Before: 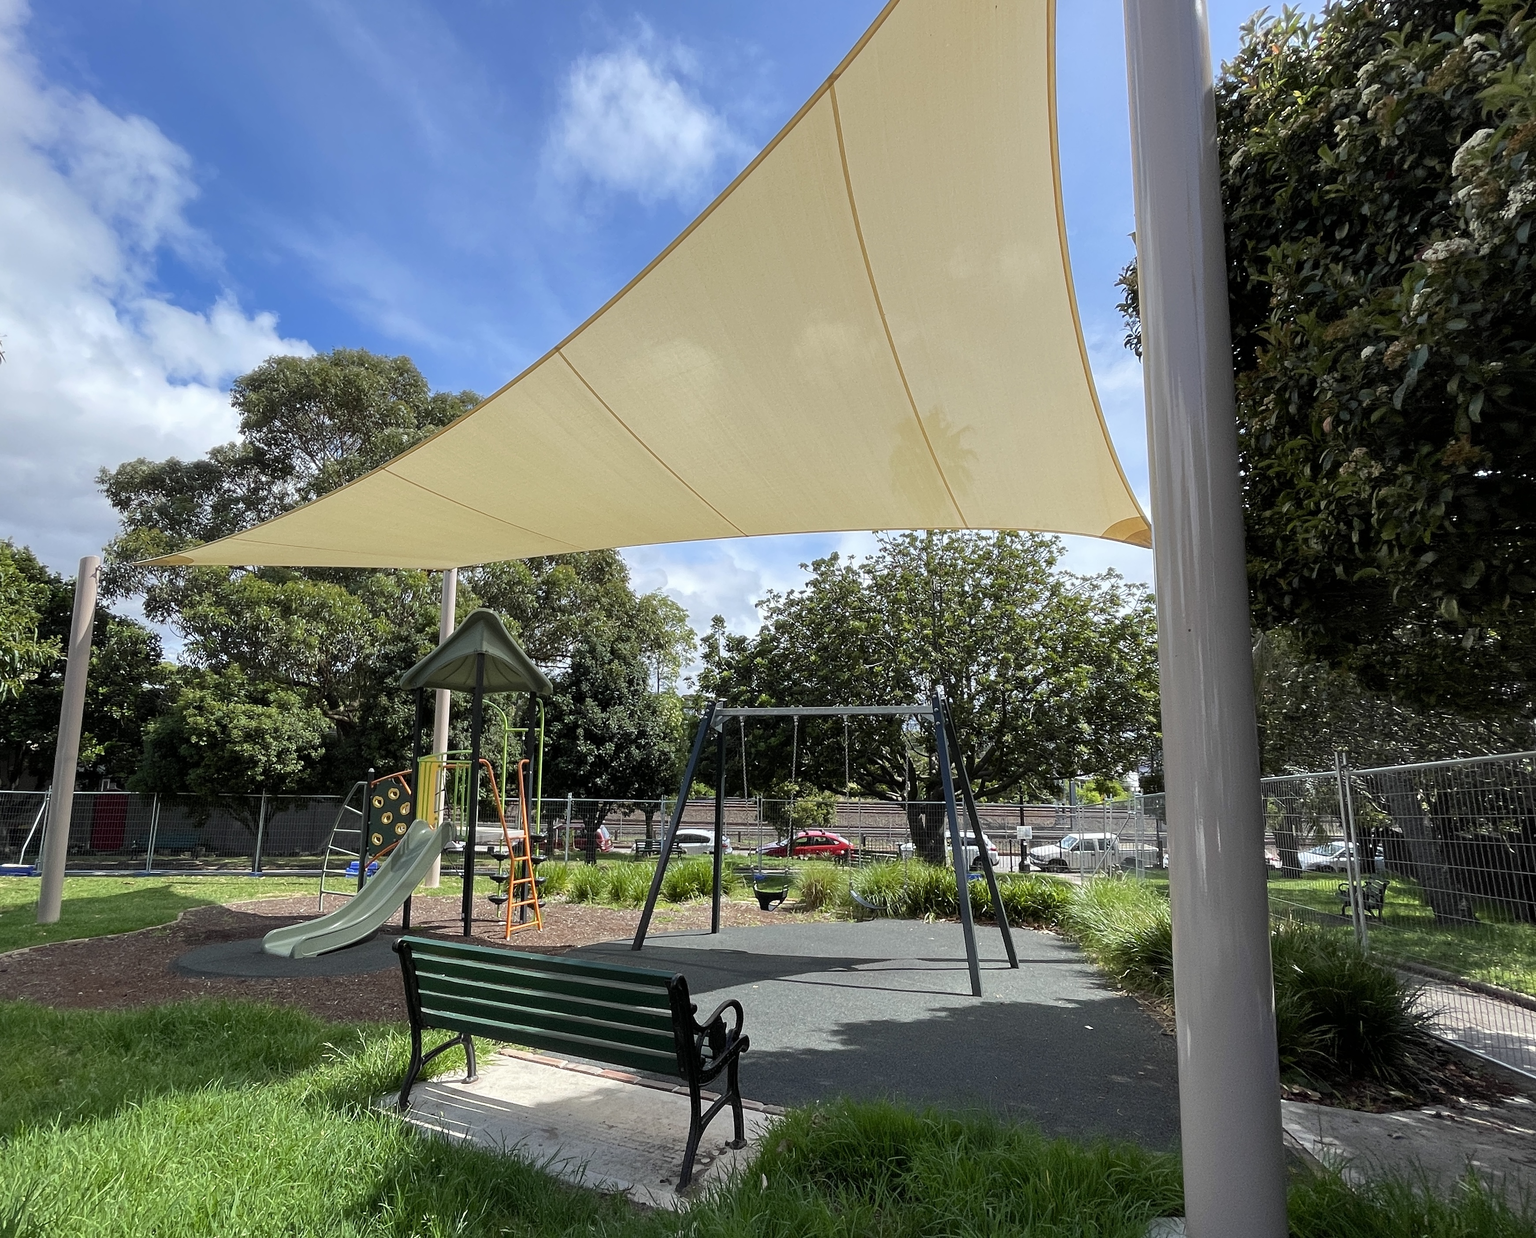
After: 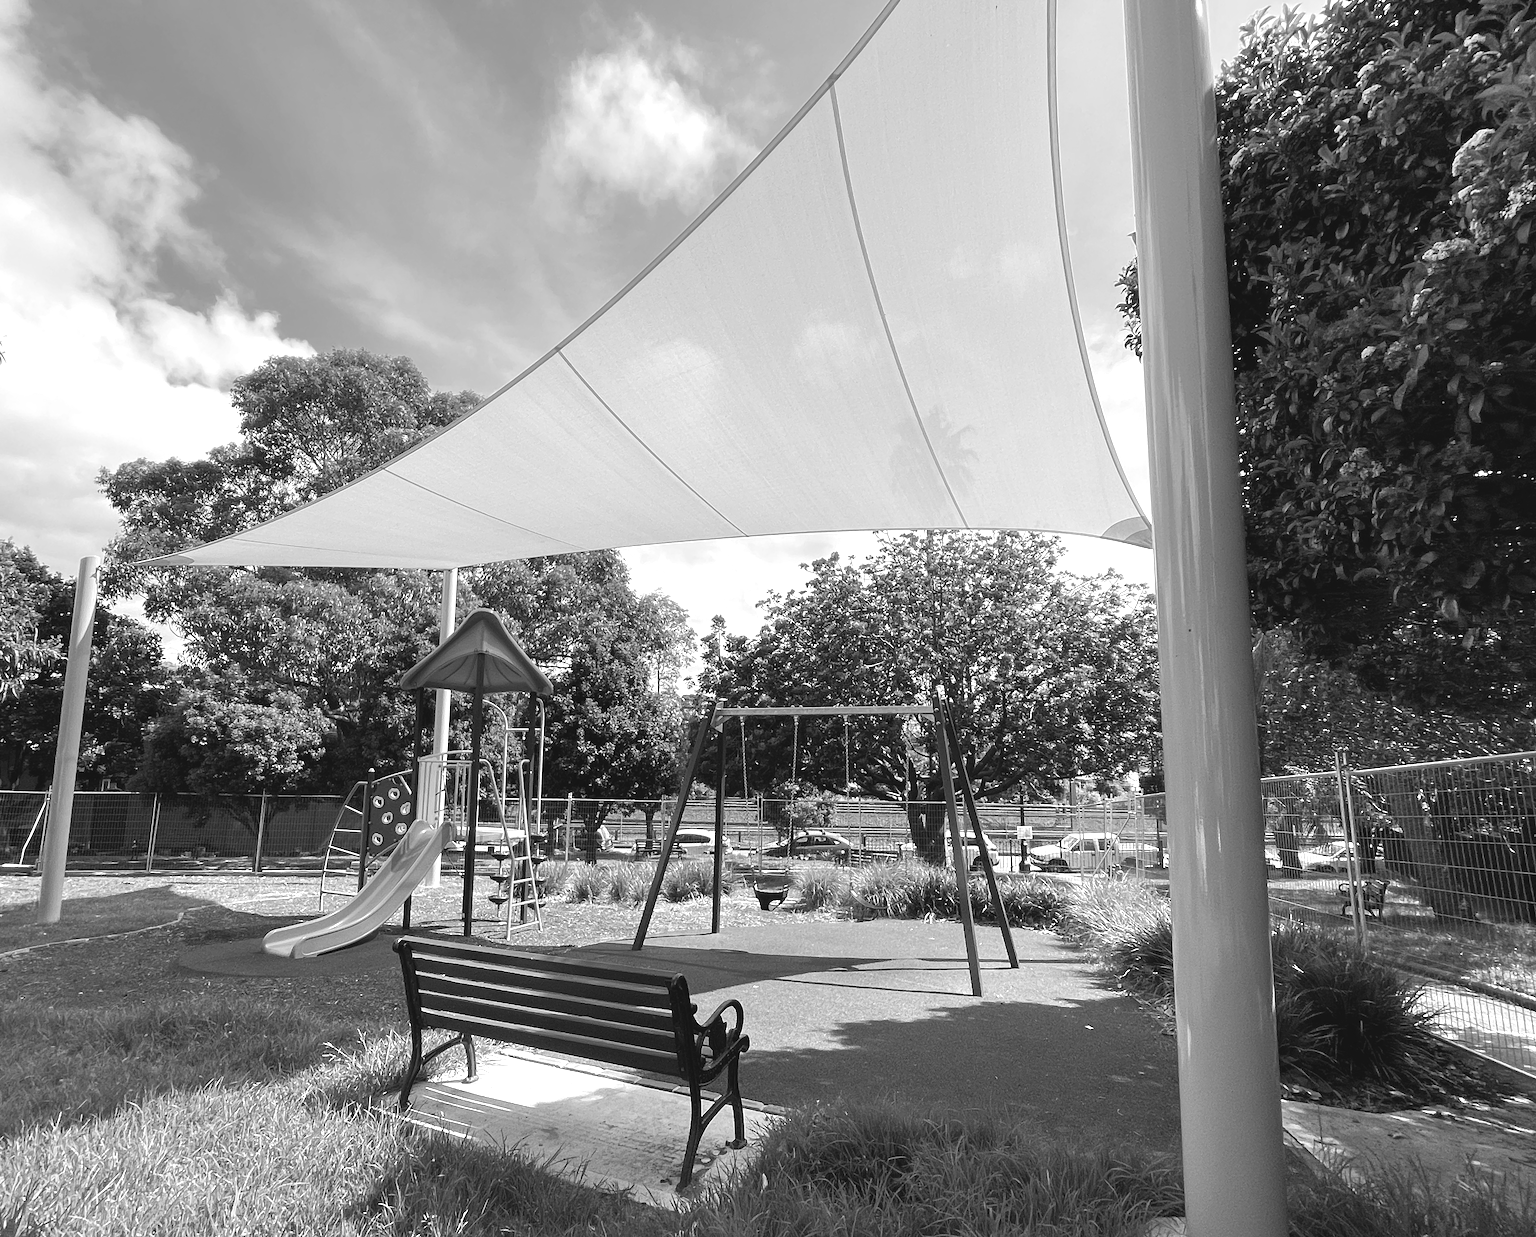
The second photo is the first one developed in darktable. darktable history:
monochrome: on, module defaults
exposure: black level correction -0.005, exposure 0.622 EV, compensate highlight preservation false
